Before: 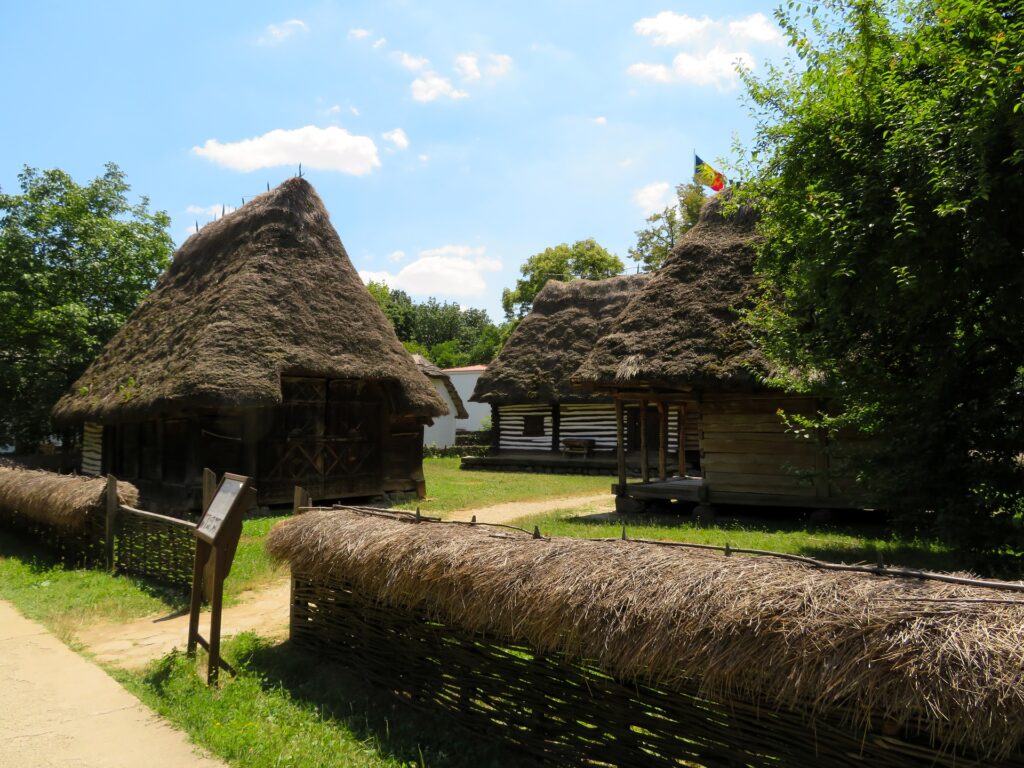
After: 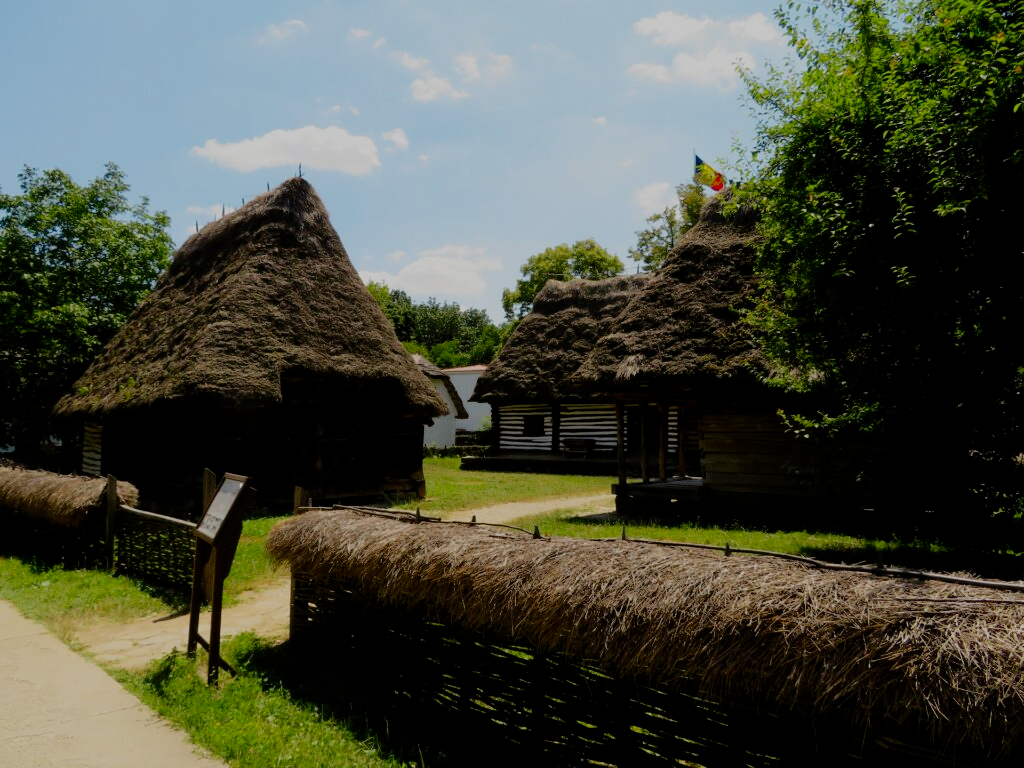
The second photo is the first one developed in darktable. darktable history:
filmic rgb: middle gray luminance 29.16%, black relative exposure -10.22 EV, white relative exposure 5.47 EV, target black luminance 0%, hardness 3.95, latitude 1.32%, contrast 1.13, highlights saturation mix 6.36%, shadows ↔ highlights balance 15%, add noise in highlights 0.001, preserve chrominance no, color science v3 (2019), use custom middle-gray values true, contrast in highlights soft
